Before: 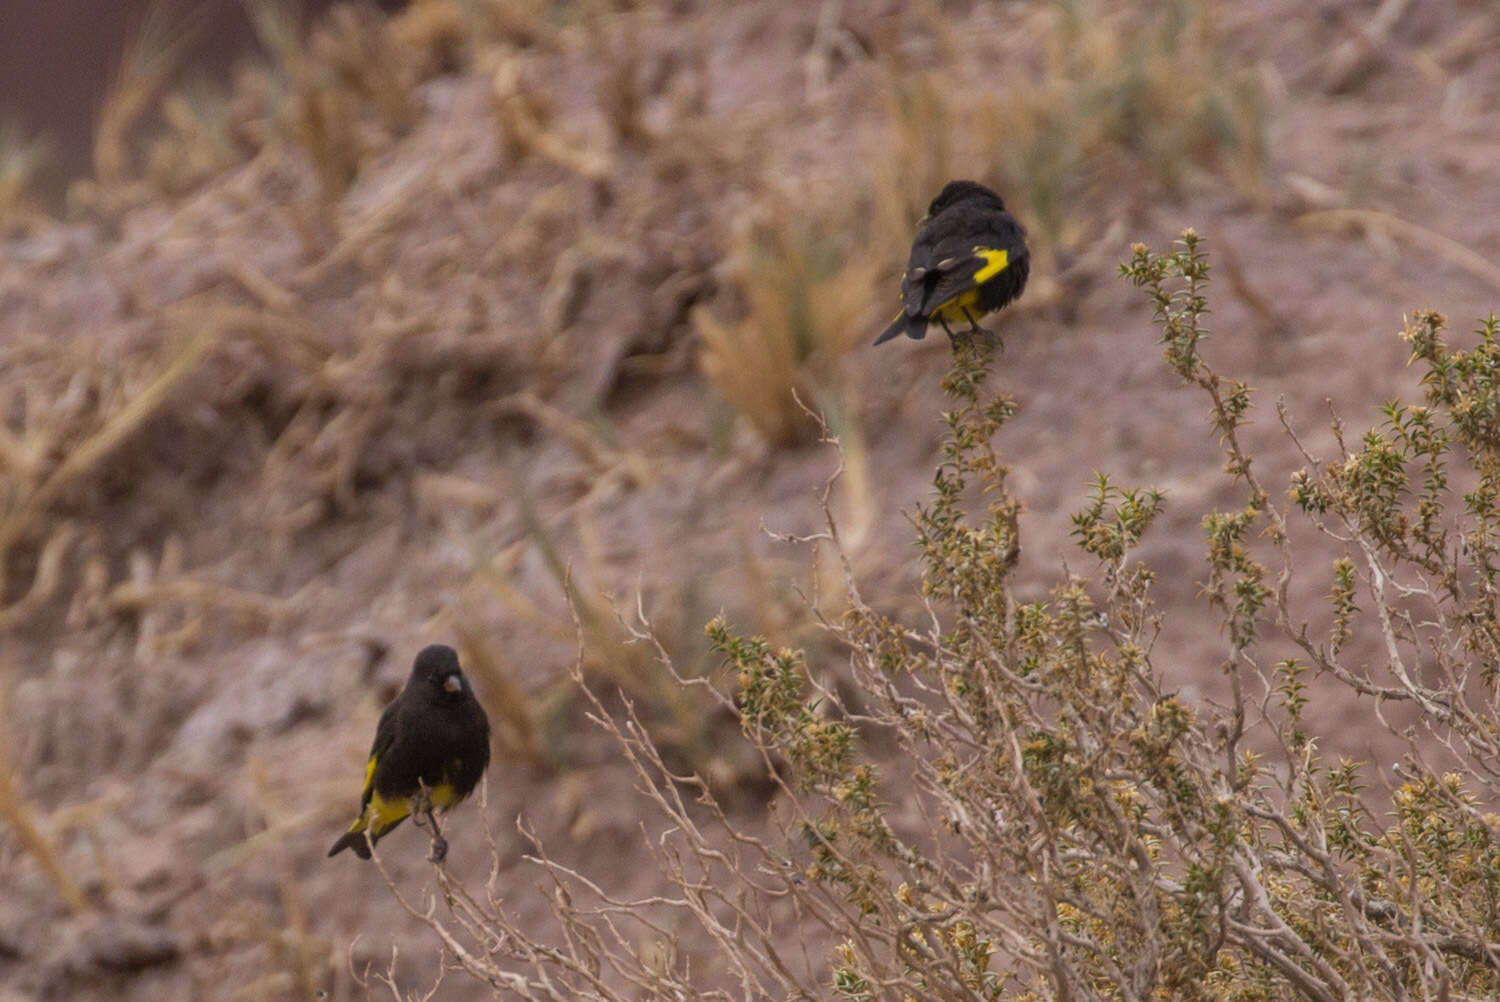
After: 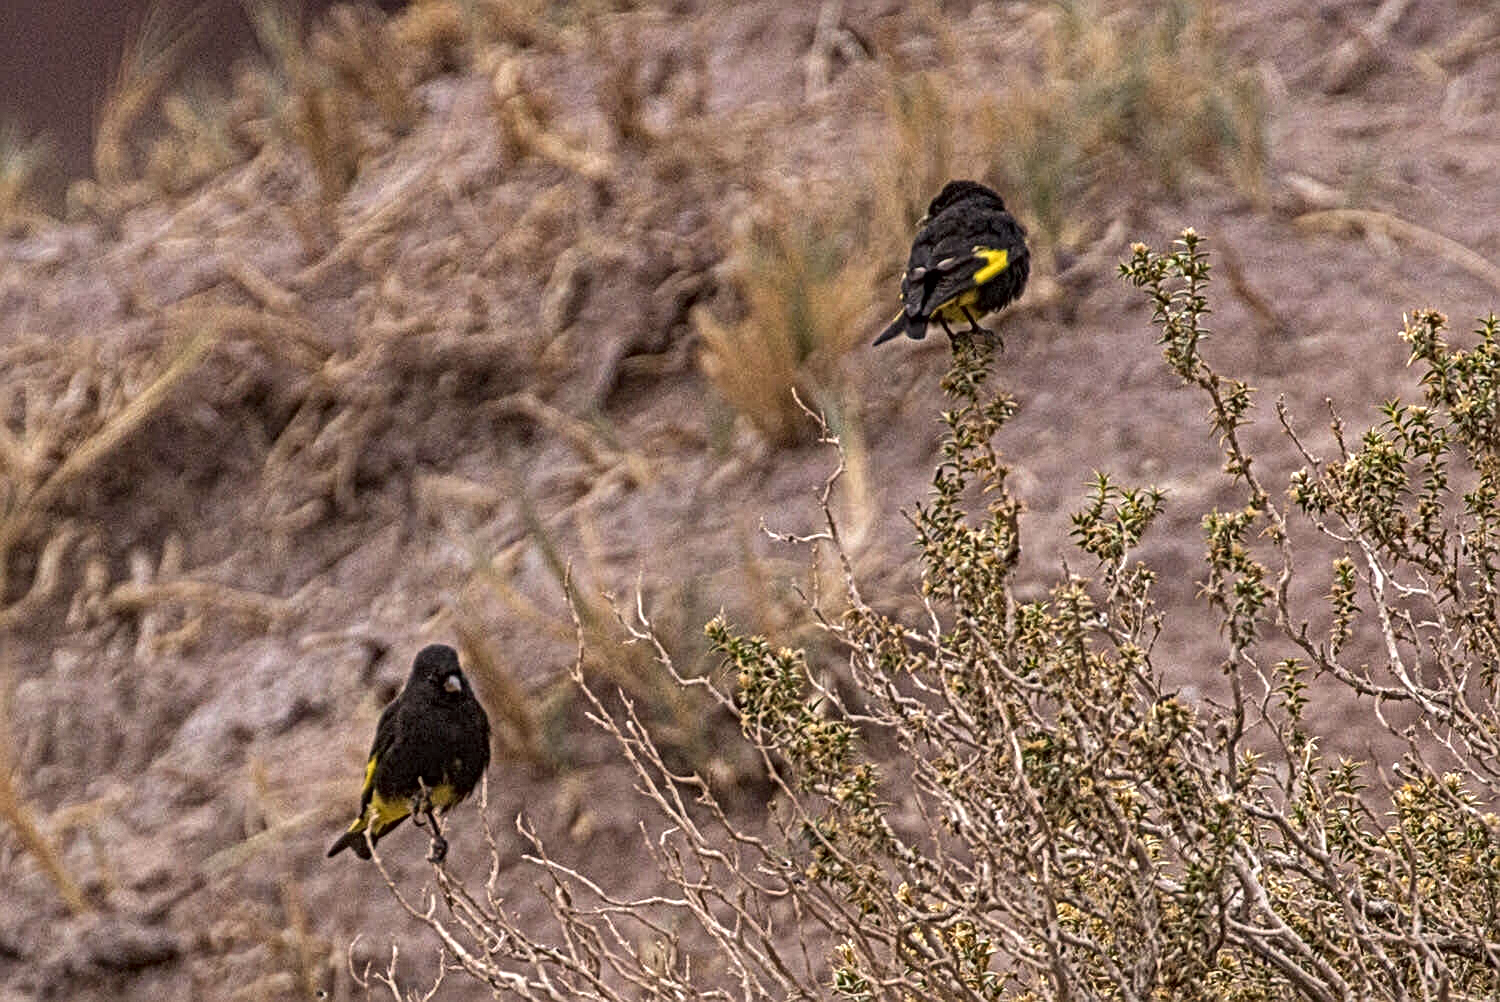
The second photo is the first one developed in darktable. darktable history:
tone equalizer: -8 EV -0.422 EV, -7 EV -0.385 EV, -6 EV -0.335 EV, -5 EV -0.215 EV, -3 EV 0.221 EV, -2 EV 0.311 EV, -1 EV 0.41 EV, +0 EV 0.444 EV, edges refinement/feathering 500, mask exposure compensation -1.57 EV, preserve details guided filter
local contrast: mode bilateral grid, contrast 19, coarseness 4, detail 299%, midtone range 0.2
